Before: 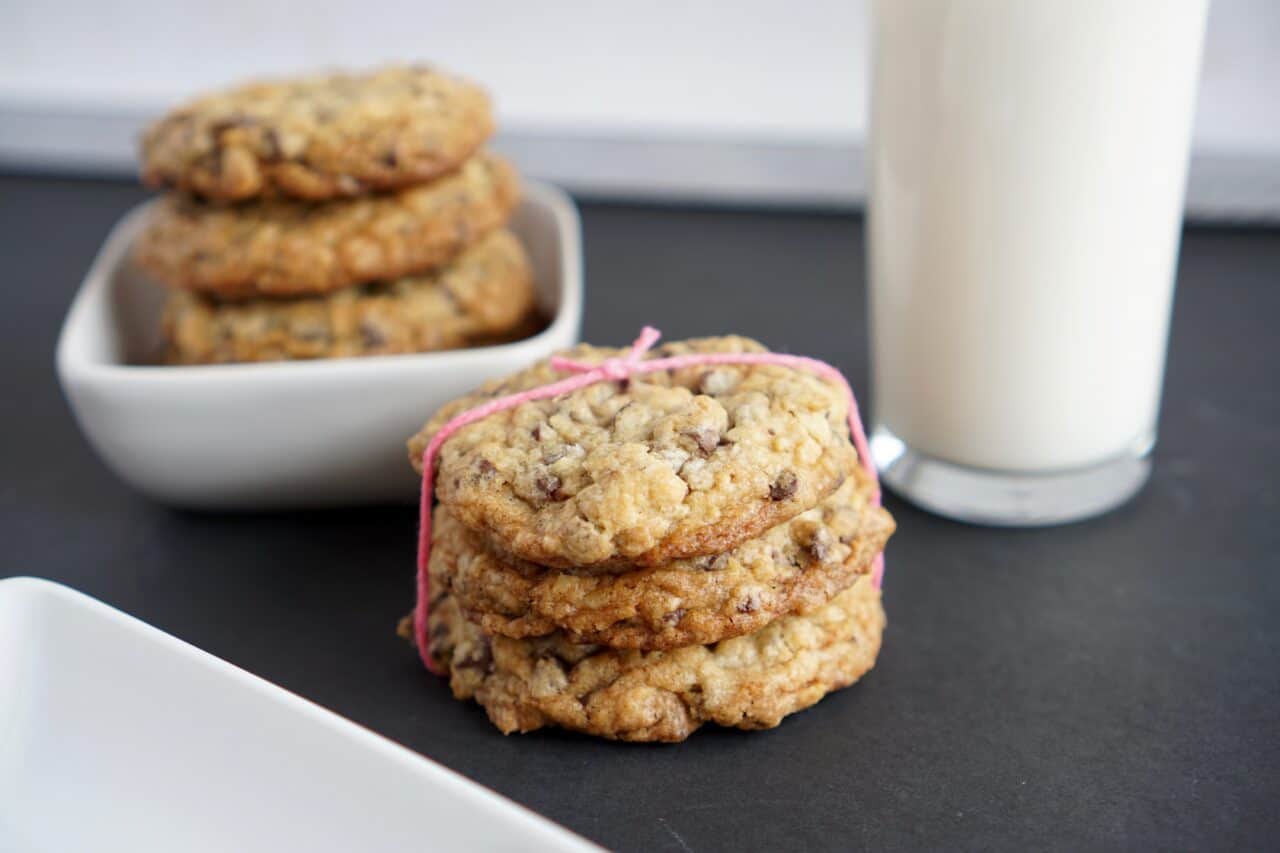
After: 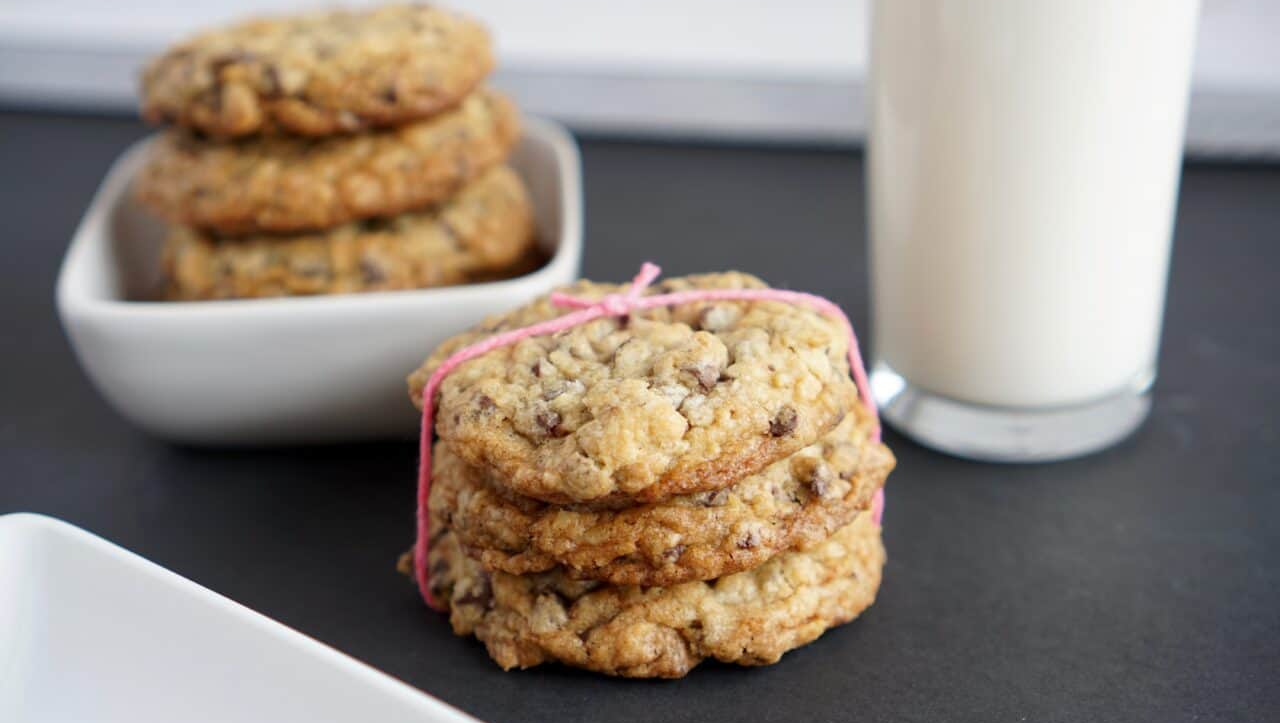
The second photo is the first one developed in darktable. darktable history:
crop: top 7.584%, bottom 7.605%
